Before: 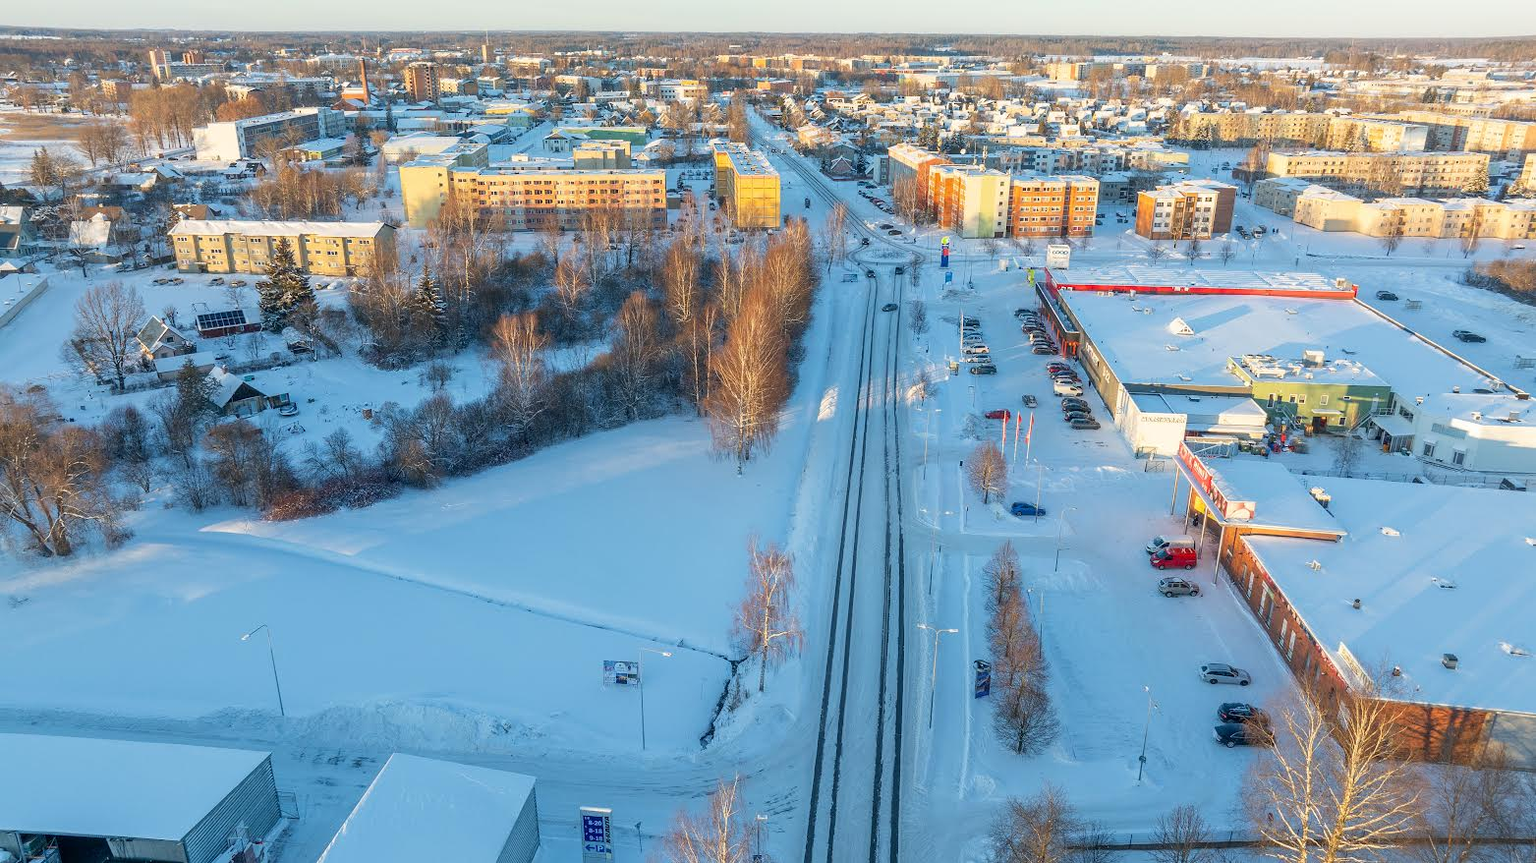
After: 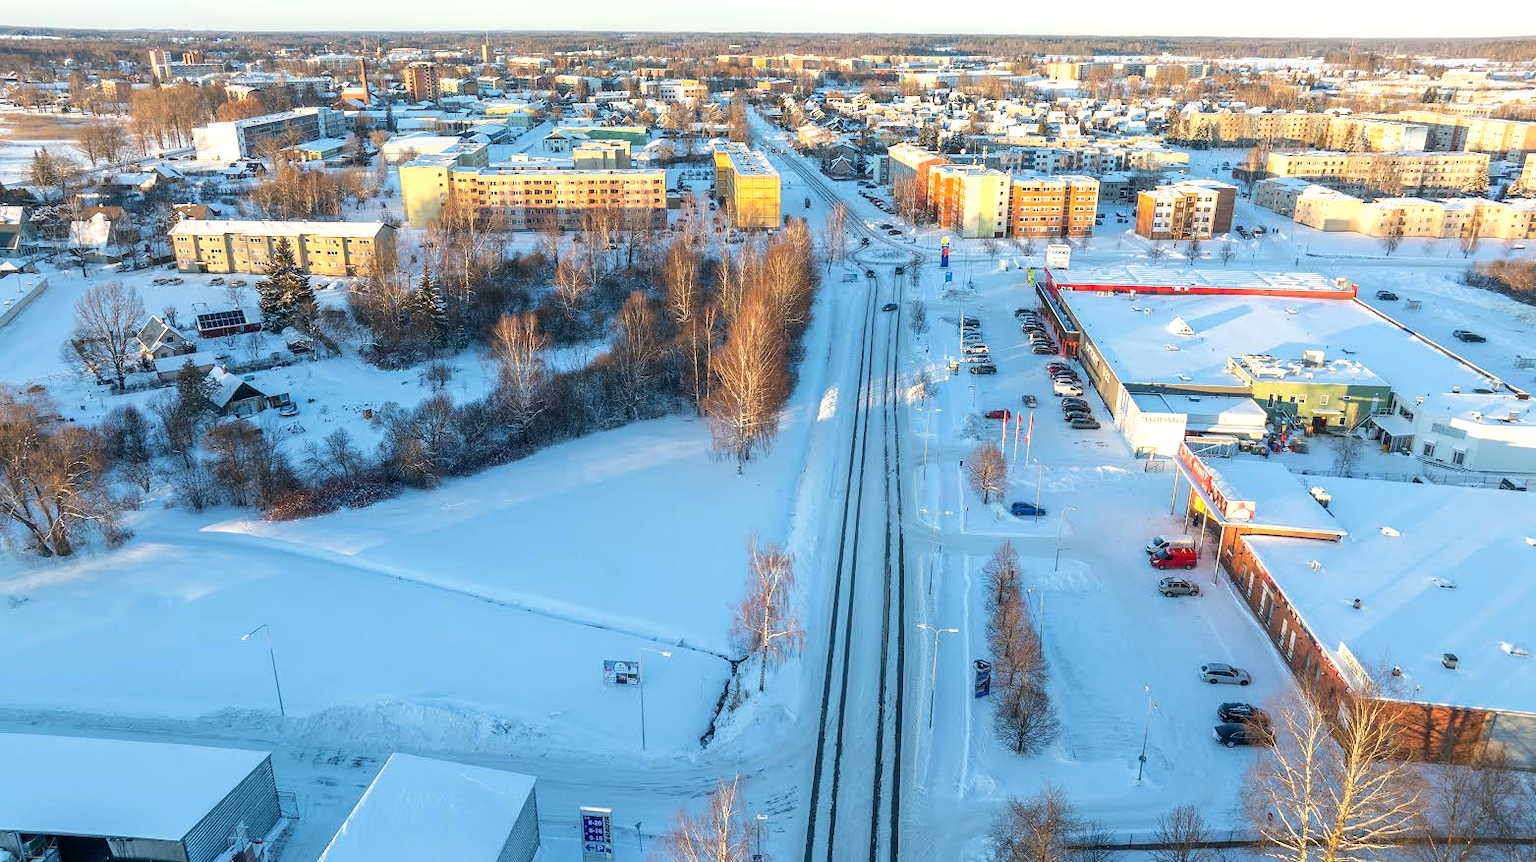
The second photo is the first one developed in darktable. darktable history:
tone equalizer: -8 EV -0.437 EV, -7 EV -0.425 EV, -6 EV -0.343 EV, -5 EV -0.232 EV, -3 EV 0.192 EV, -2 EV 0.321 EV, -1 EV 0.385 EV, +0 EV 0.421 EV, edges refinement/feathering 500, mask exposure compensation -1.57 EV, preserve details no
